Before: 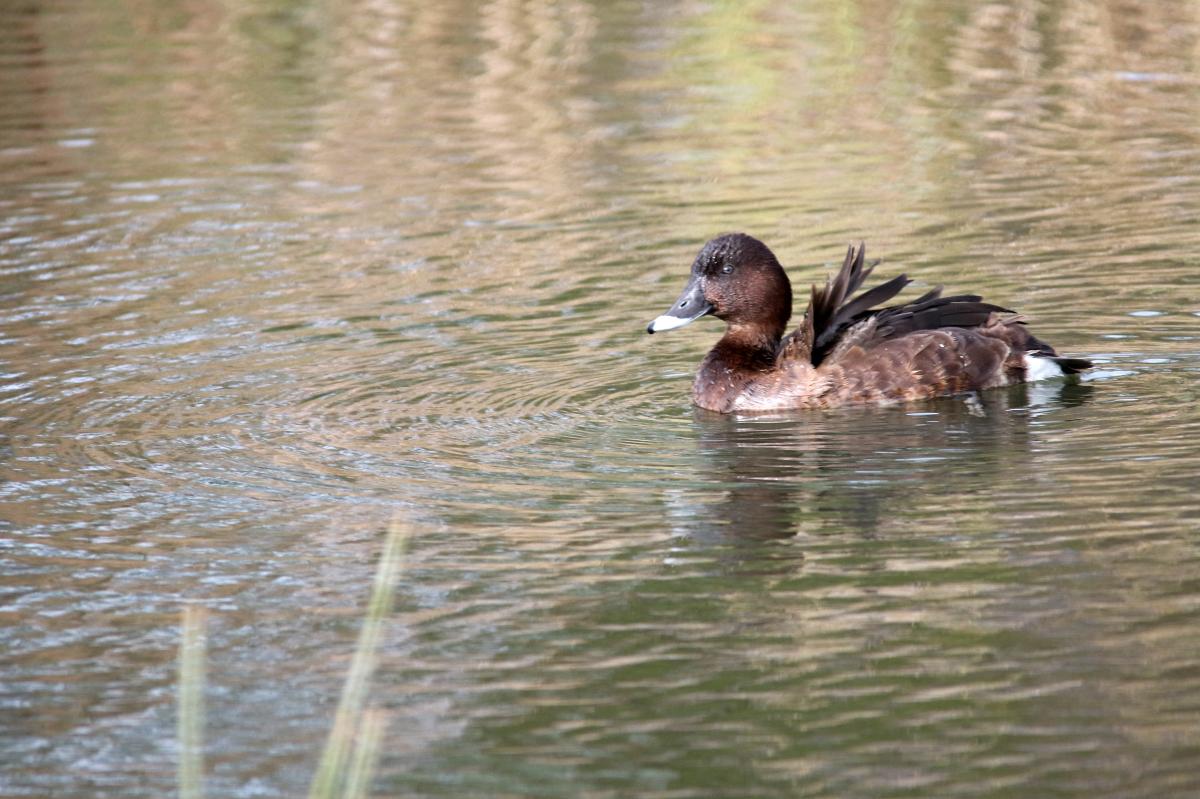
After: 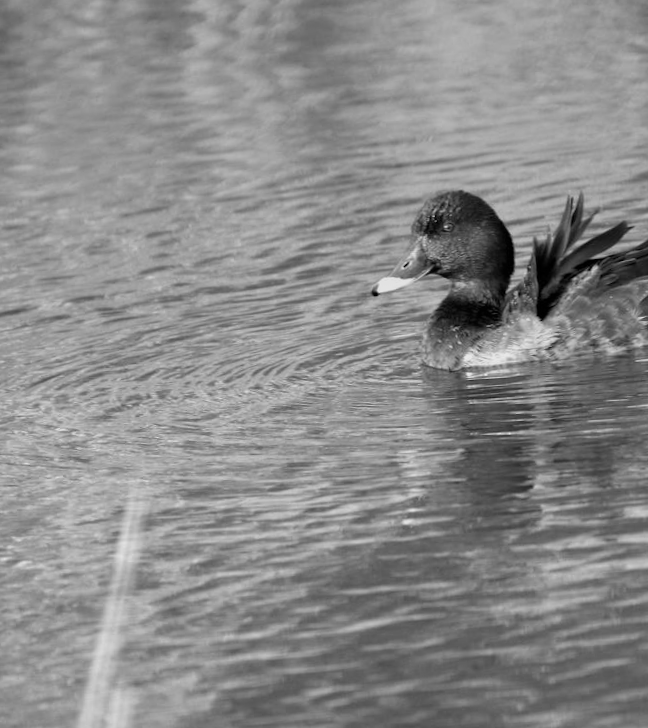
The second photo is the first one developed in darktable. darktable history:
monochrome: size 1
crop: left 21.674%, right 22.086%
rotate and perspective: rotation -3.52°, crop left 0.036, crop right 0.964, crop top 0.081, crop bottom 0.919
graduated density: on, module defaults
